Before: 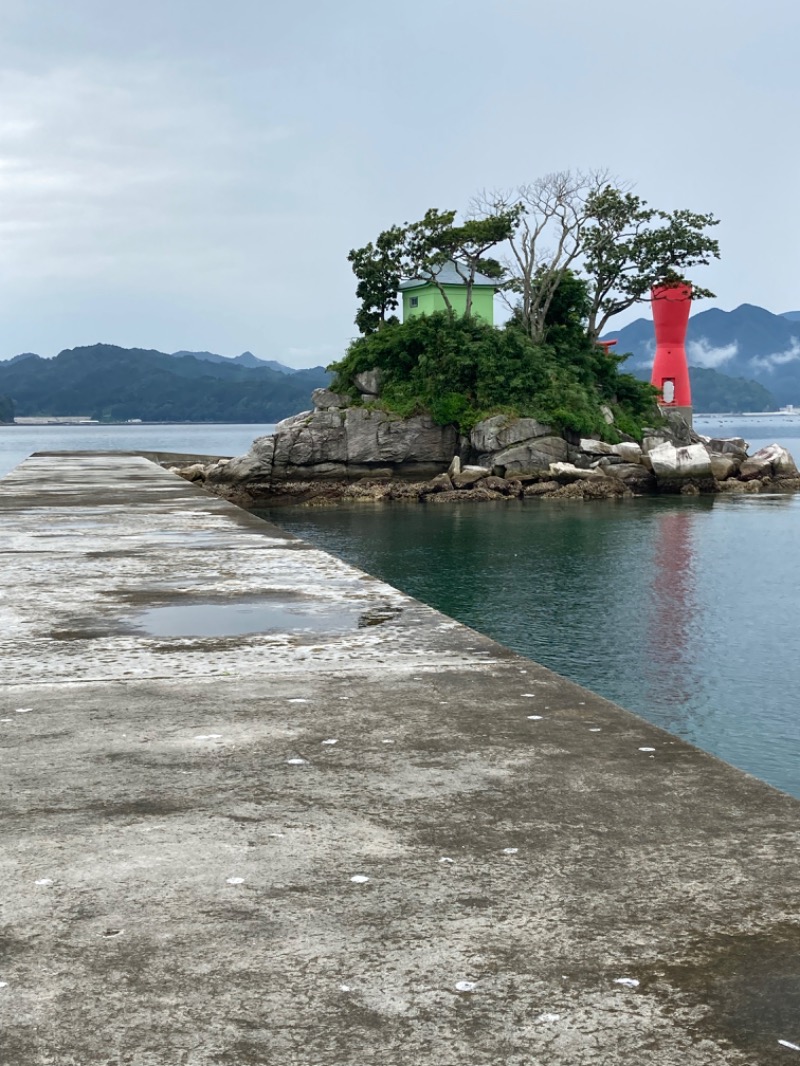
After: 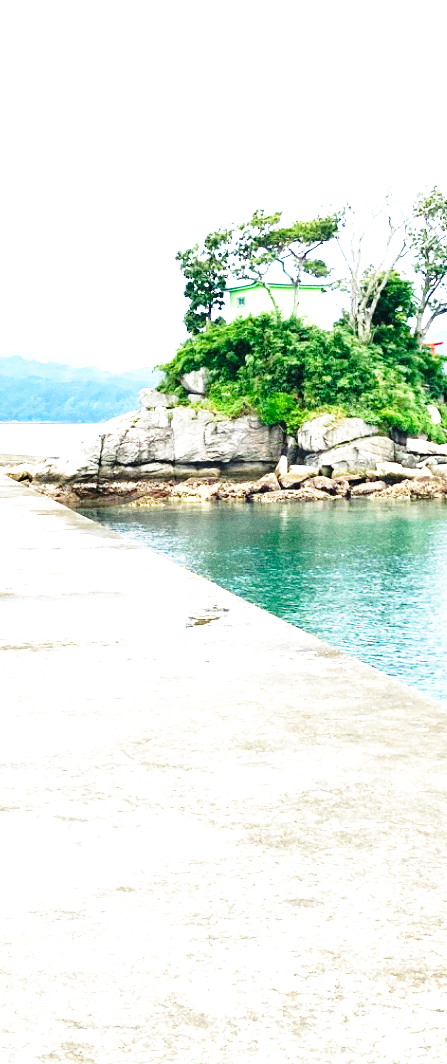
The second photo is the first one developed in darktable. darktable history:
white balance: emerald 1
contrast brightness saturation: saturation 0.13
shadows and highlights: shadows 30.86, highlights 0, soften with gaussian
crop: left 21.674%, right 22.086%
base curve: curves: ch0 [(0, 0) (0.026, 0.03) (0.109, 0.232) (0.351, 0.748) (0.669, 0.968) (1, 1)], preserve colors none
grain: coarseness 22.88 ISO
exposure: exposure 2 EV, compensate exposure bias true, compensate highlight preservation false
